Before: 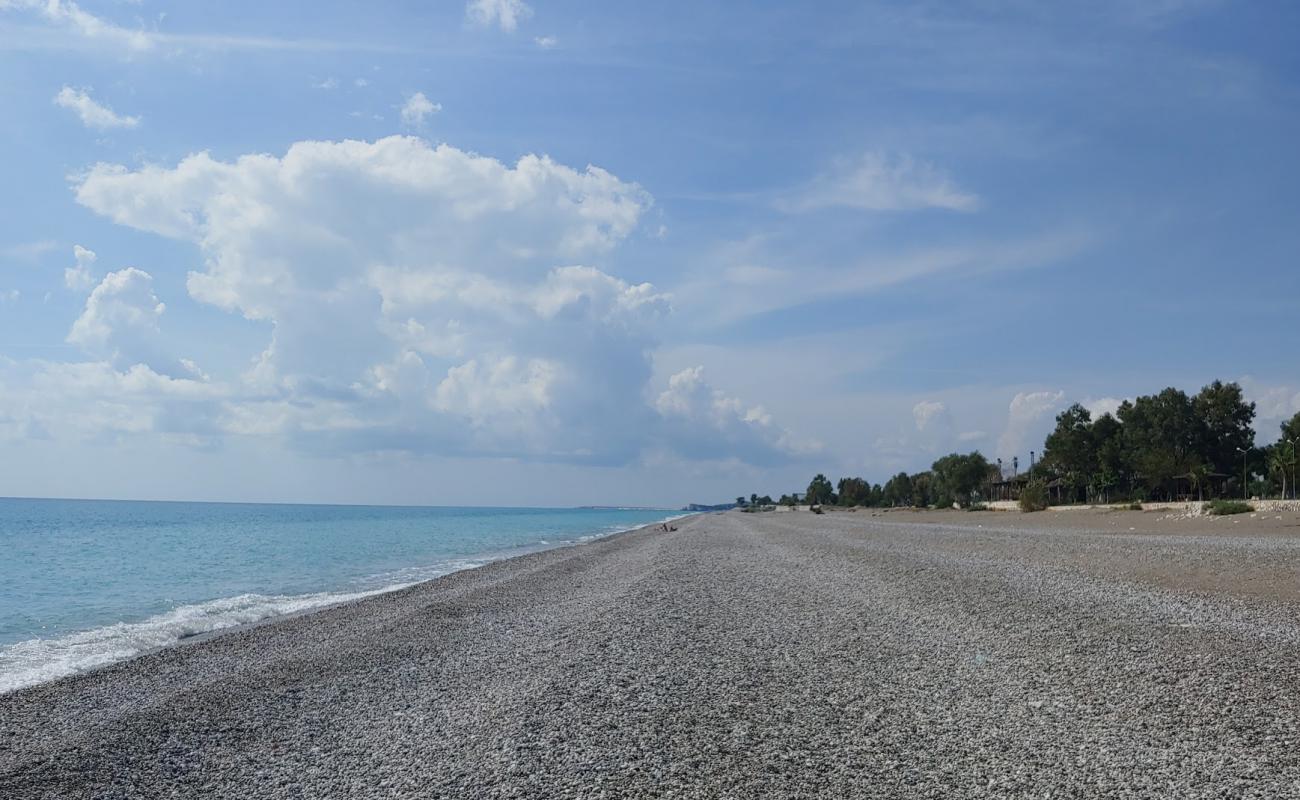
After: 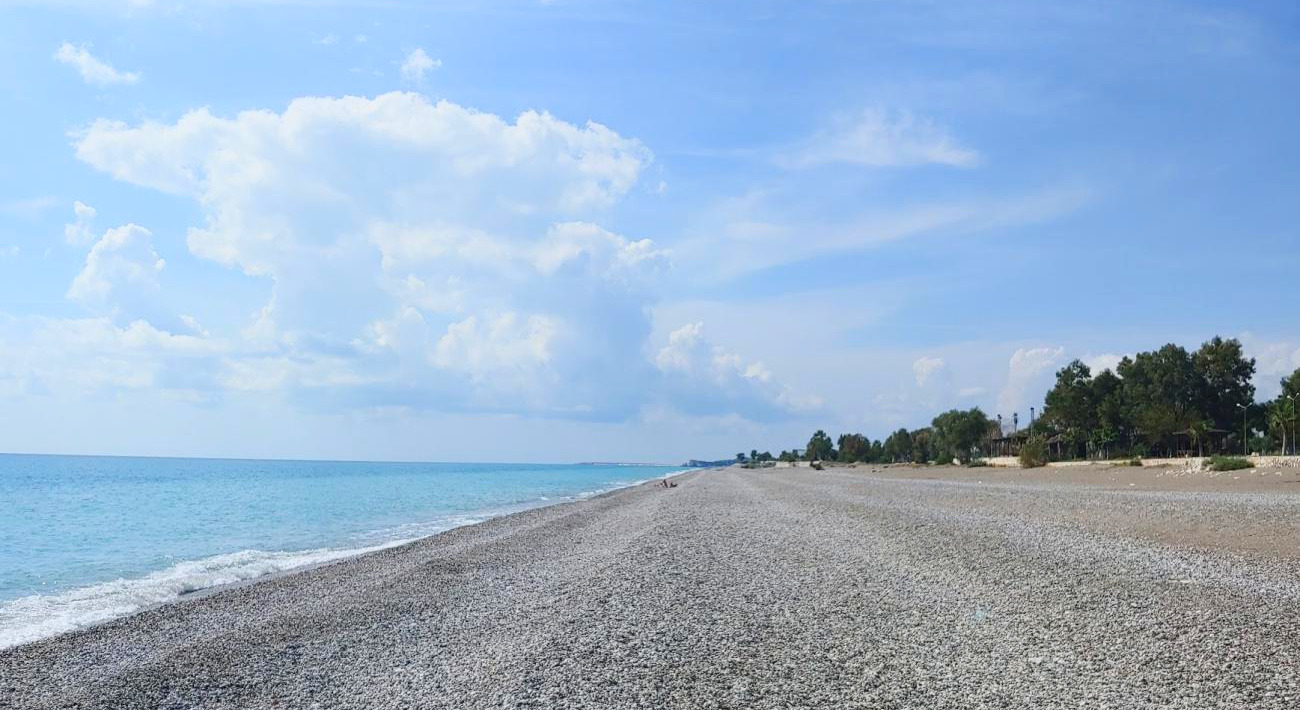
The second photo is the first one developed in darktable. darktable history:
crop and rotate: top 5.609%, bottom 5.609%
levels: levels [0, 0.478, 1]
contrast brightness saturation: contrast 0.2, brightness 0.16, saturation 0.22
